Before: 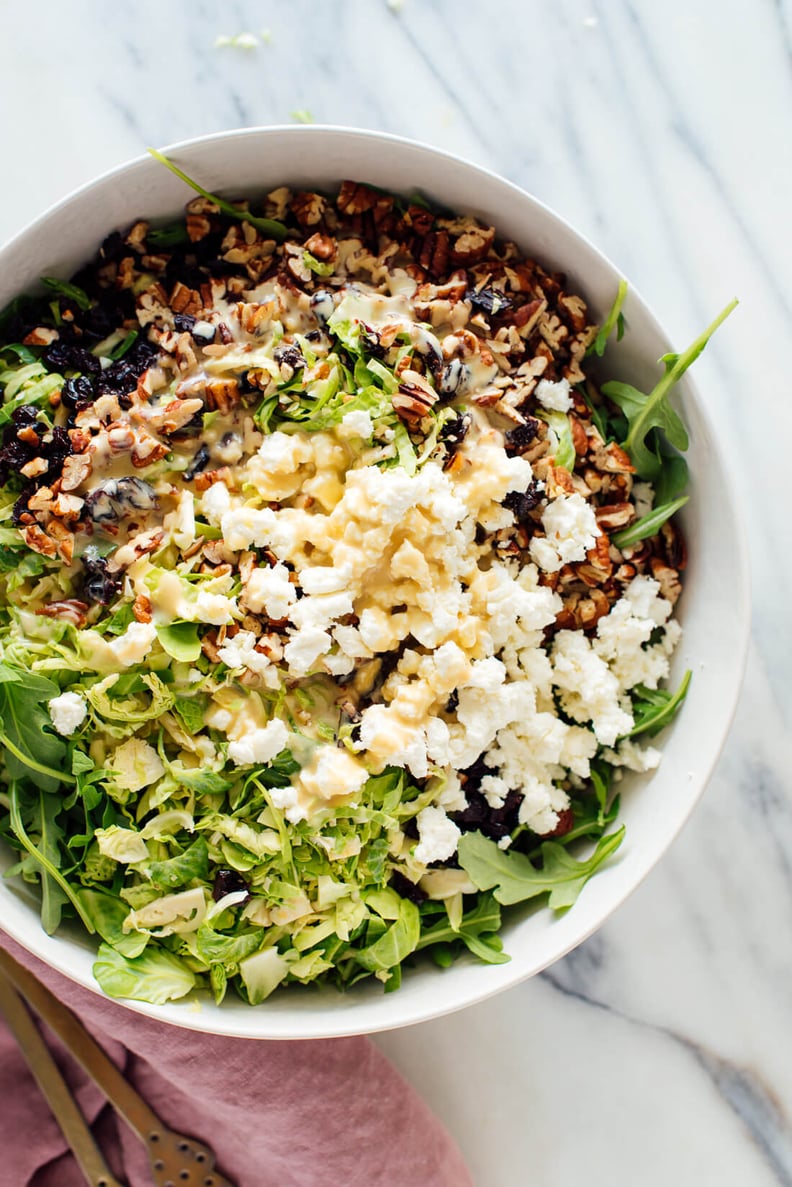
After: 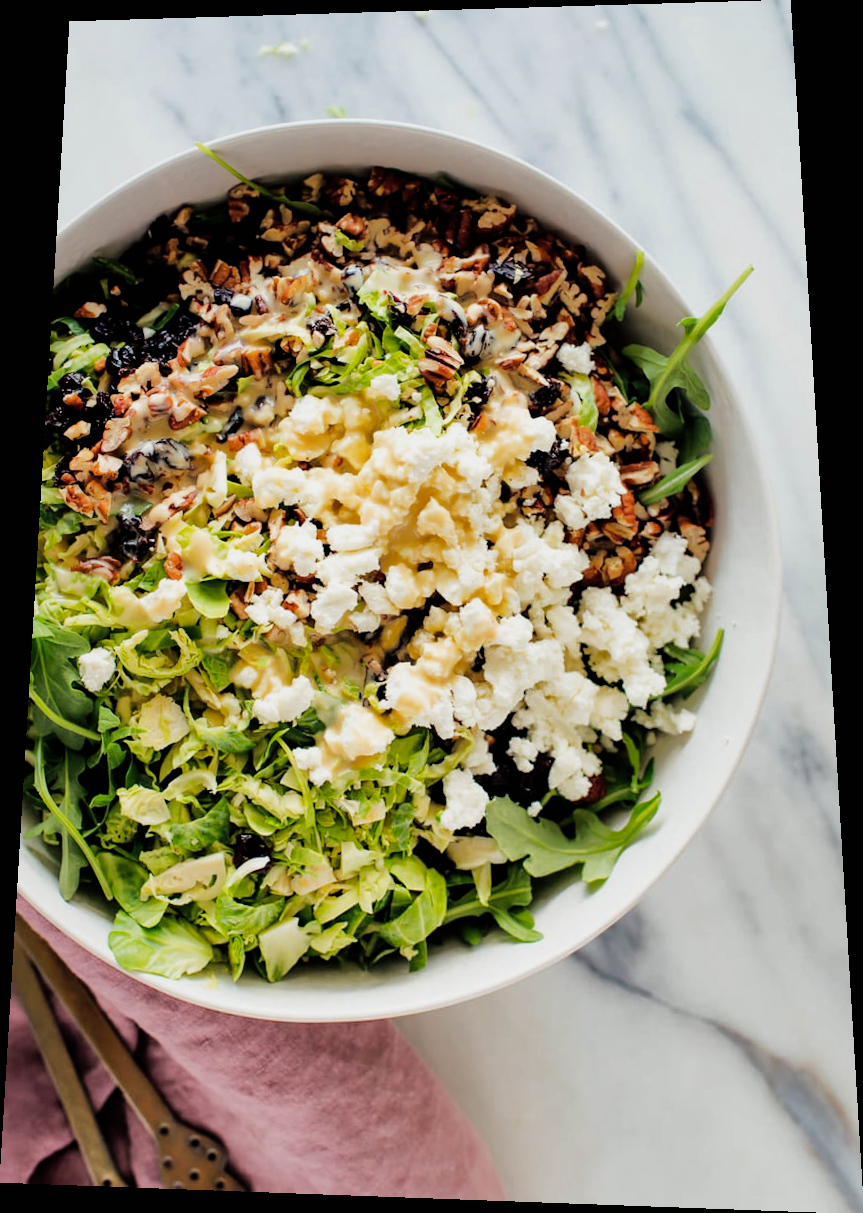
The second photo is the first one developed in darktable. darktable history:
shadows and highlights: shadows 40, highlights -60
exposure: black level correction 0.001, exposure -0.125 EV, compensate exposure bias true, compensate highlight preservation false
tone equalizer: -8 EV -1.08 EV, -7 EV -1.01 EV, -6 EV -0.867 EV, -5 EV -0.578 EV, -3 EV 0.578 EV, -2 EV 0.867 EV, -1 EV 1.01 EV, +0 EV 1.08 EV, edges refinement/feathering 500, mask exposure compensation -1.57 EV, preserve details no
filmic rgb: hardness 4.17
rotate and perspective: rotation 0.128°, lens shift (vertical) -0.181, lens shift (horizontal) -0.044, shear 0.001, automatic cropping off
